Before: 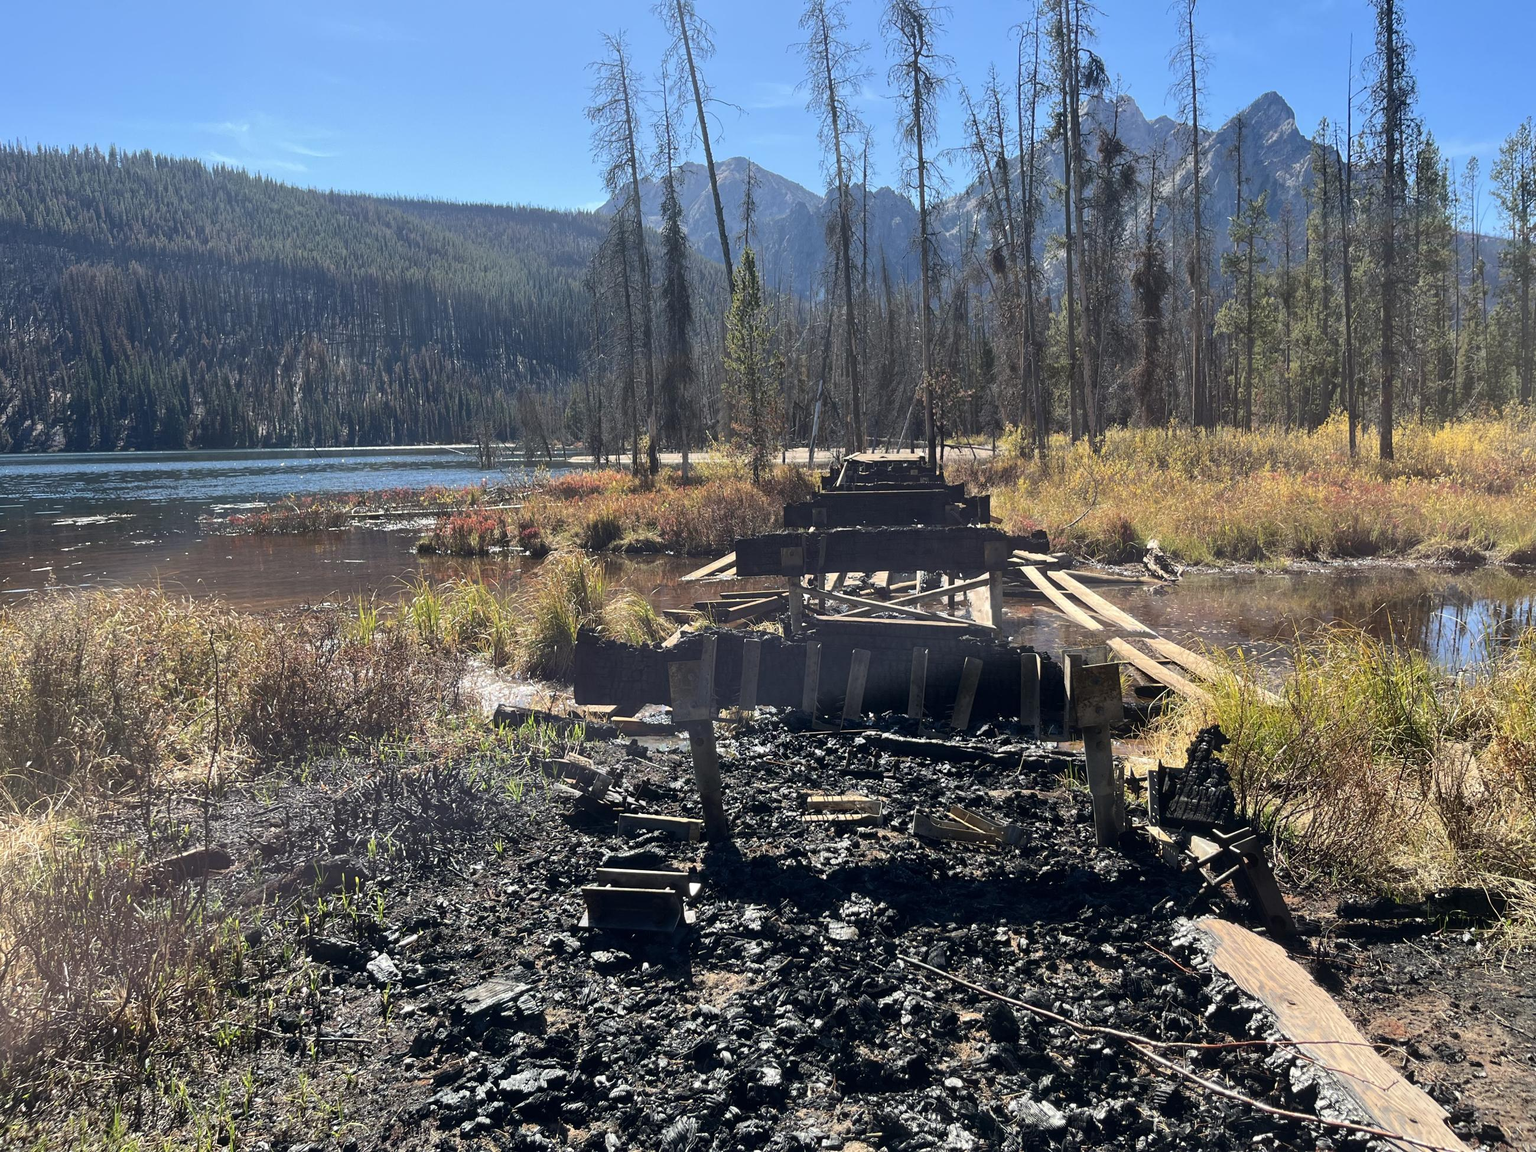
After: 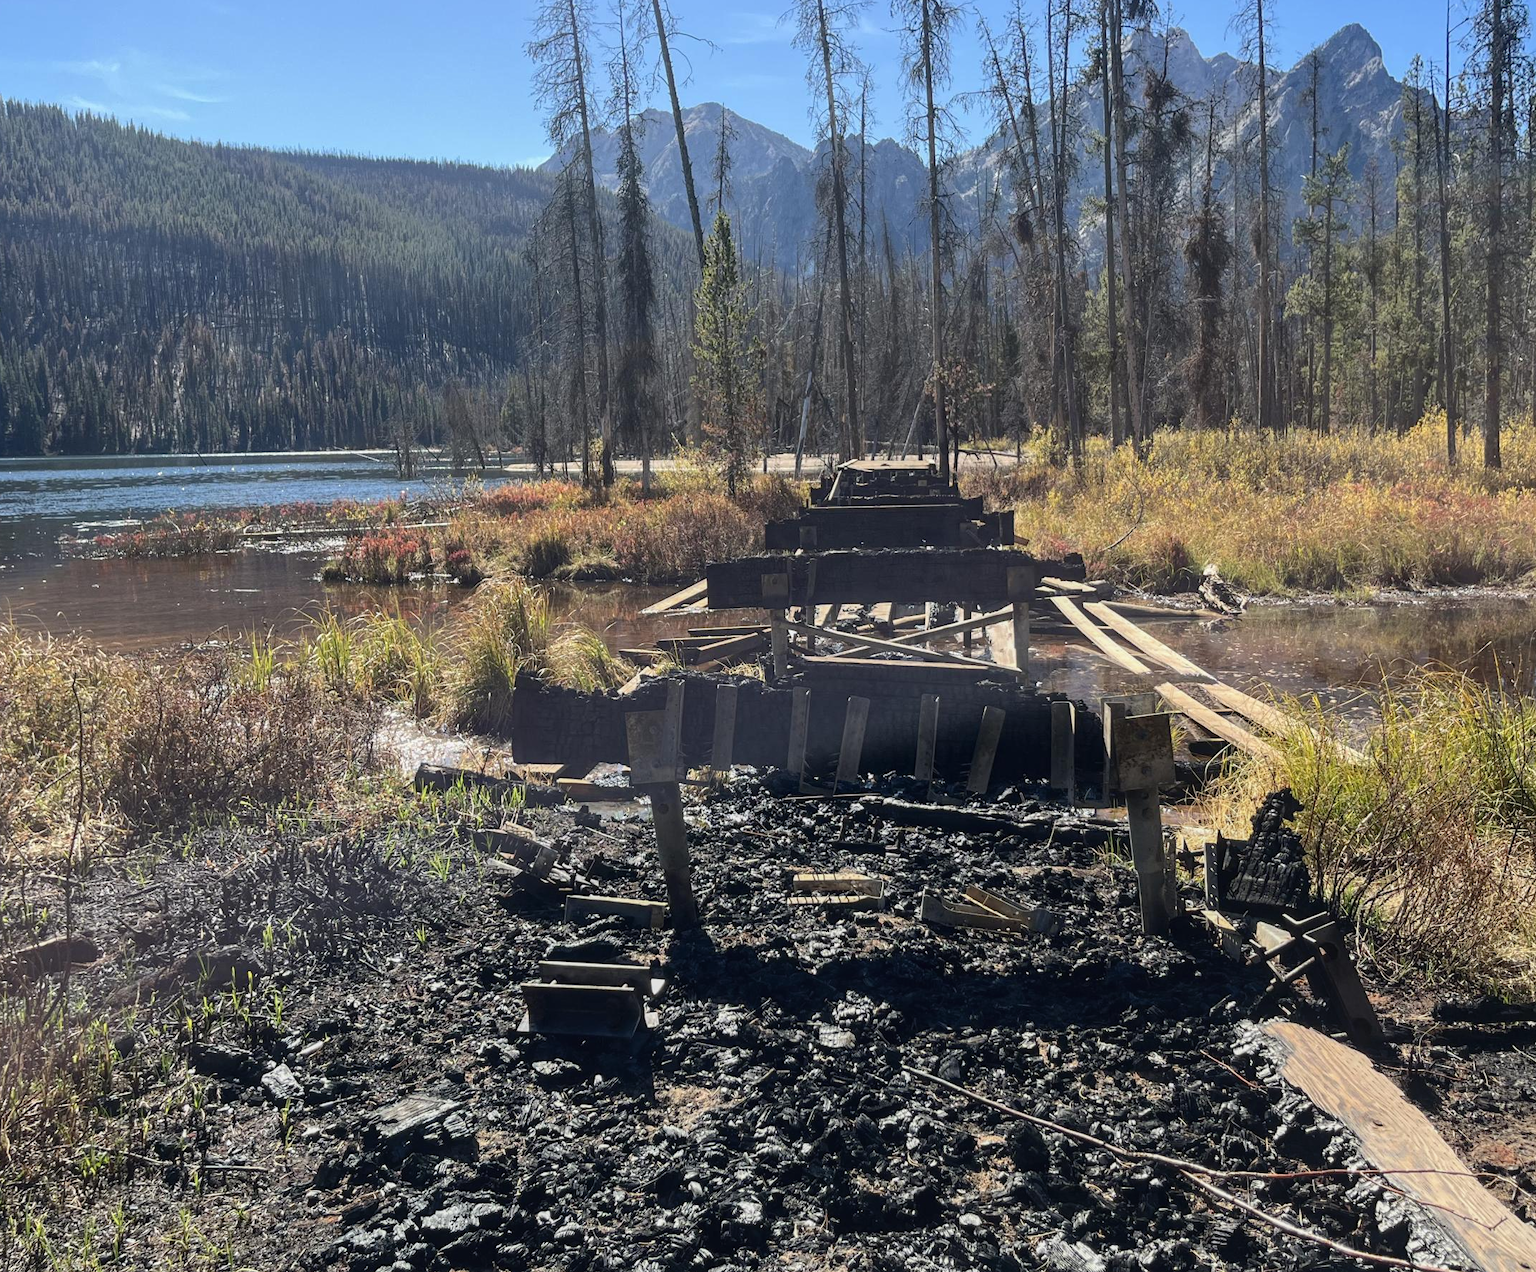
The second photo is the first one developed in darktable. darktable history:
crop: left 9.807%, top 6.259%, right 7.334%, bottom 2.177%
local contrast: detail 110%
